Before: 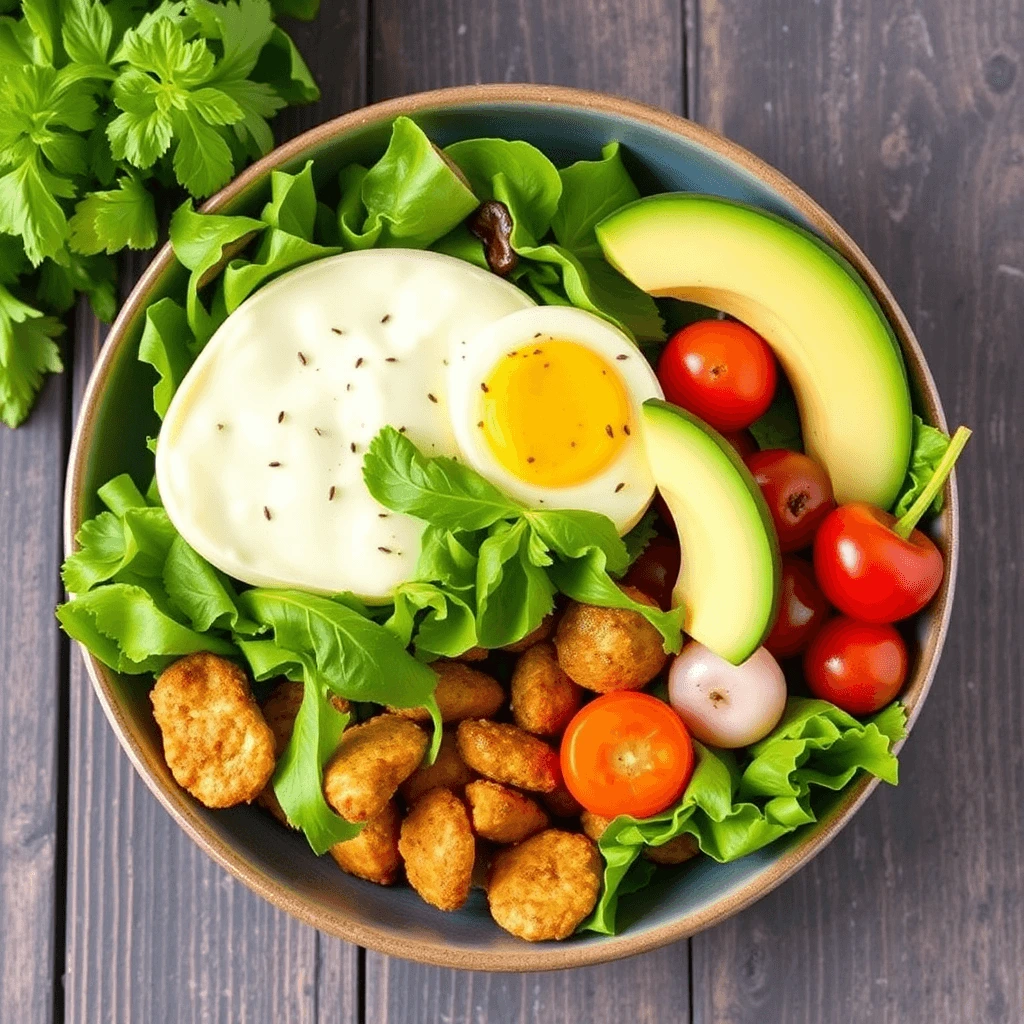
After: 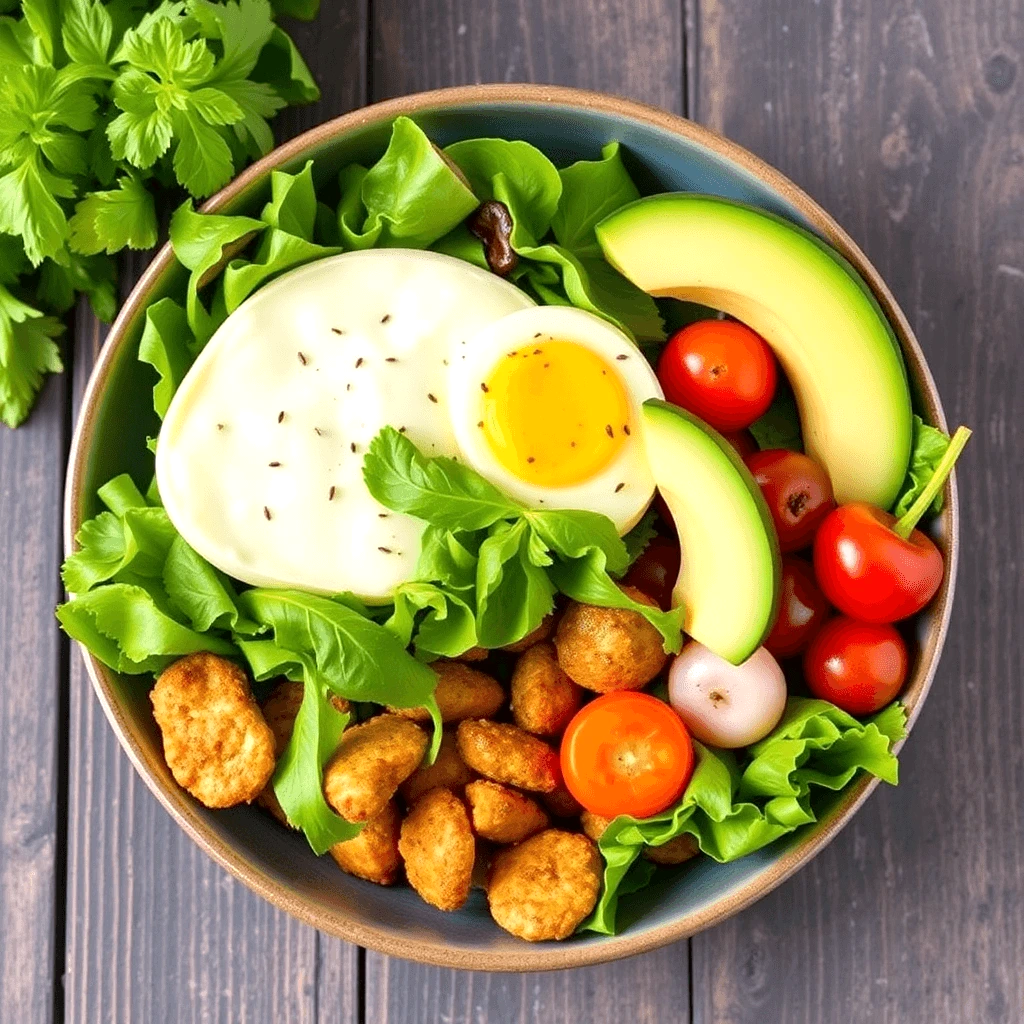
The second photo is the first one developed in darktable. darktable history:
exposure: black level correction 0.001, exposure 0.192 EV, compensate highlight preservation false
